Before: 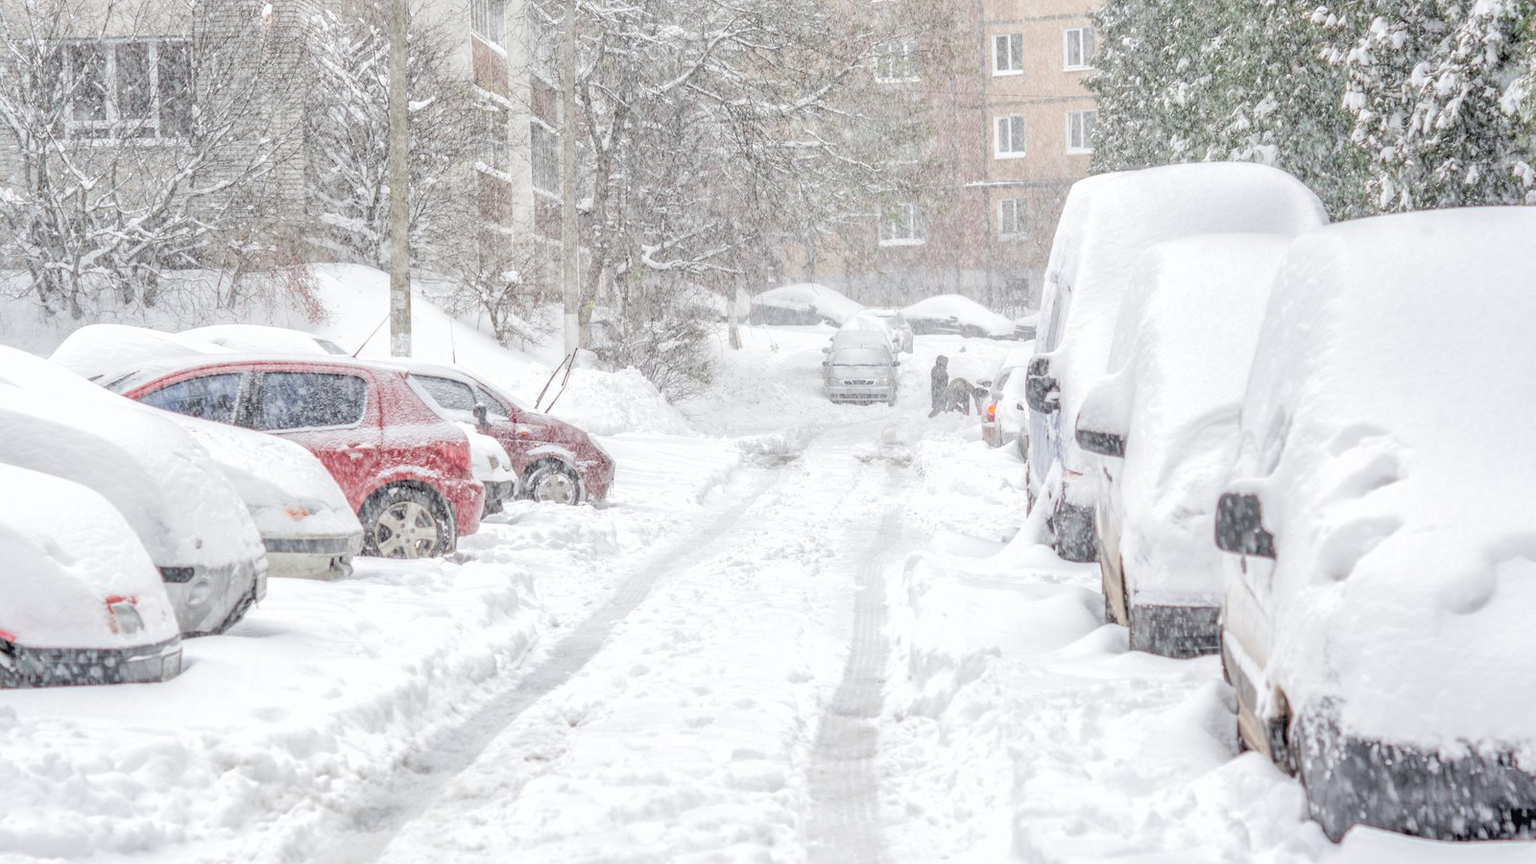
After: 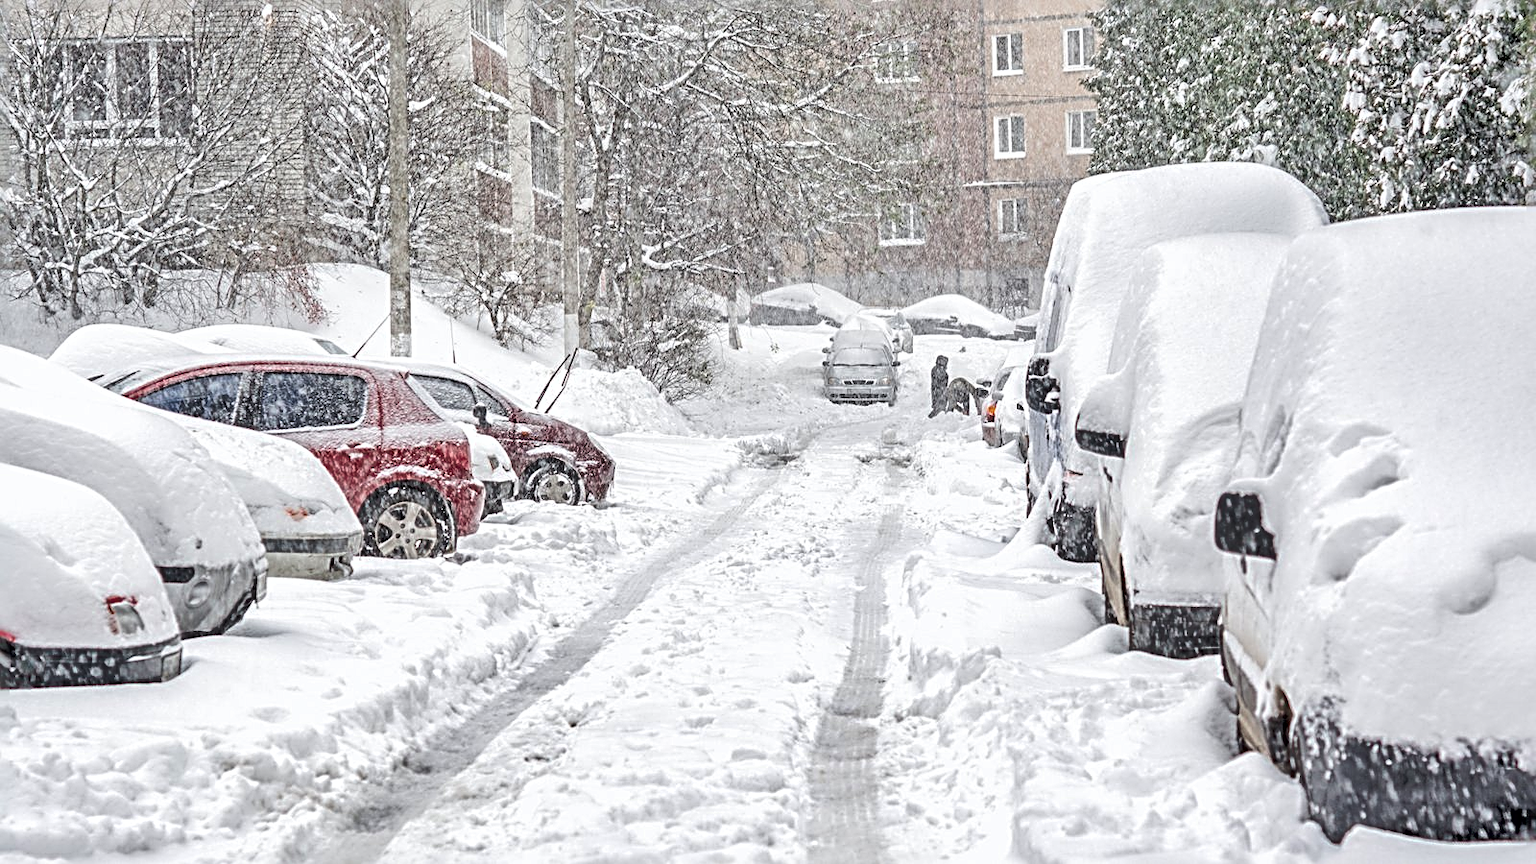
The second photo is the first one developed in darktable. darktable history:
sharpen: radius 3.69, amount 0.928
shadows and highlights: low approximation 0.01, soften with gaussian
